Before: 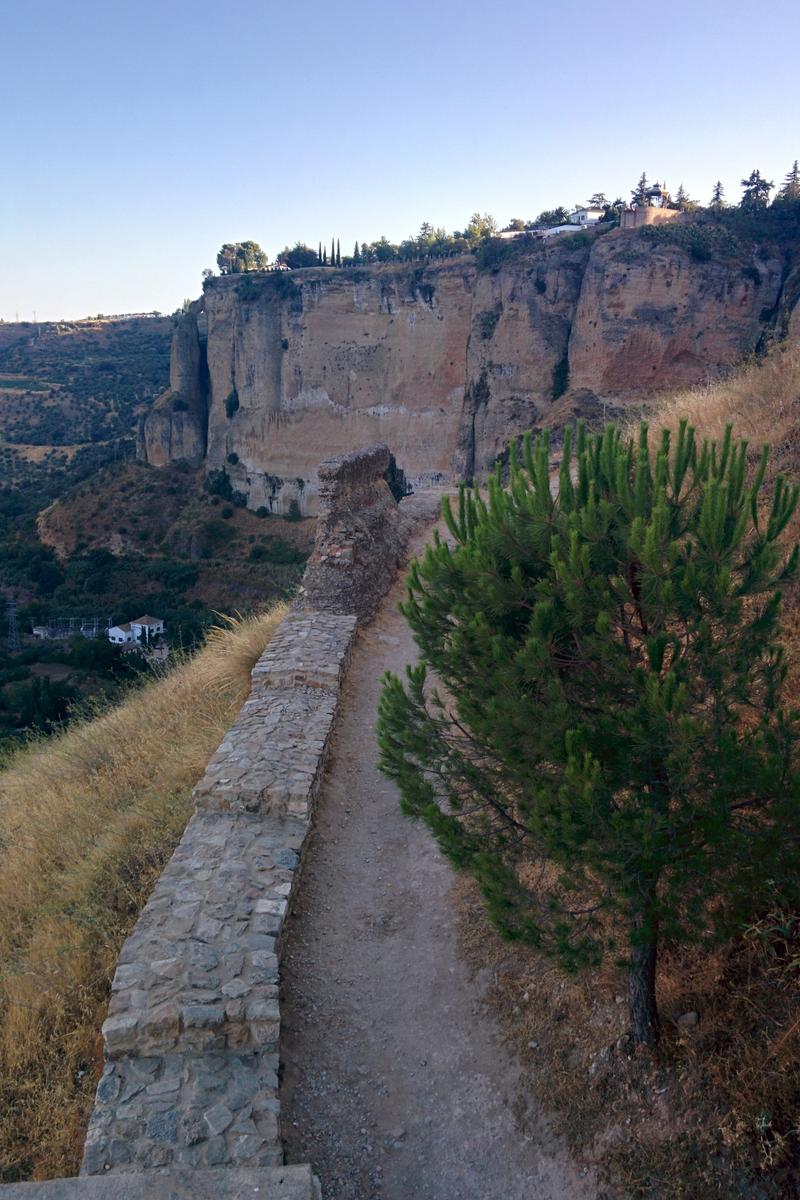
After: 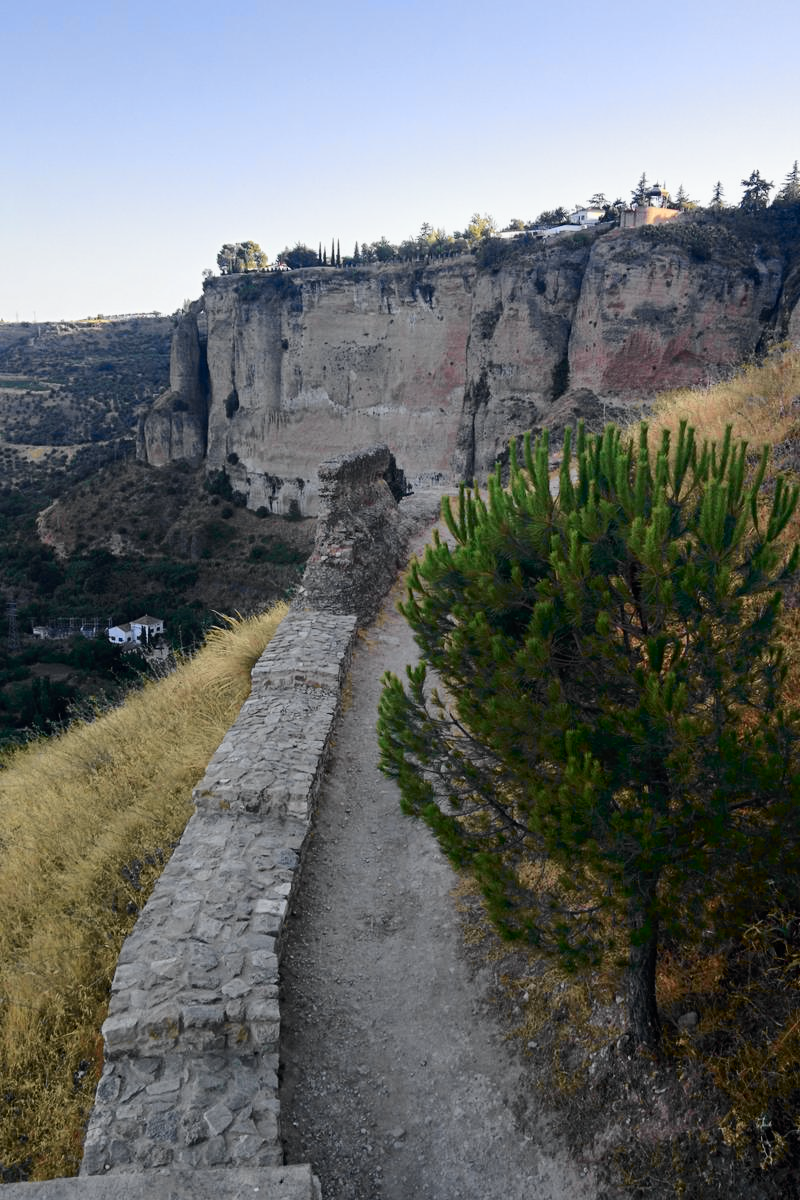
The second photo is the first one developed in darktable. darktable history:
tone curve: curves: ch0 [(0, 0) (0.071, 0.047) (0.266, 0.26) (0.483, 0.554) (0.753, 0.811) (1, 0.983)]; ch1 [(0, 0) (0.346, 0.307) (0.408, 0.387) (0.463, 0.465) (0.482, 0.493) (0.502, 0.499) (0.517, 0.502) (0.55, 0.548) (0.597, 0.61) (0.651, 0.698) (1, 1)]; ch2 [(0, 0) (0.346, 0.34) (0.434, 0.46) (0.485, 0.494) (0.5, 0.498) (0.517, 0.506) (0.526, 0.545) (0.583, 0.61) (0.625, 0.659) (1, 1)], color space Lab, independent channels, preserve colors none
